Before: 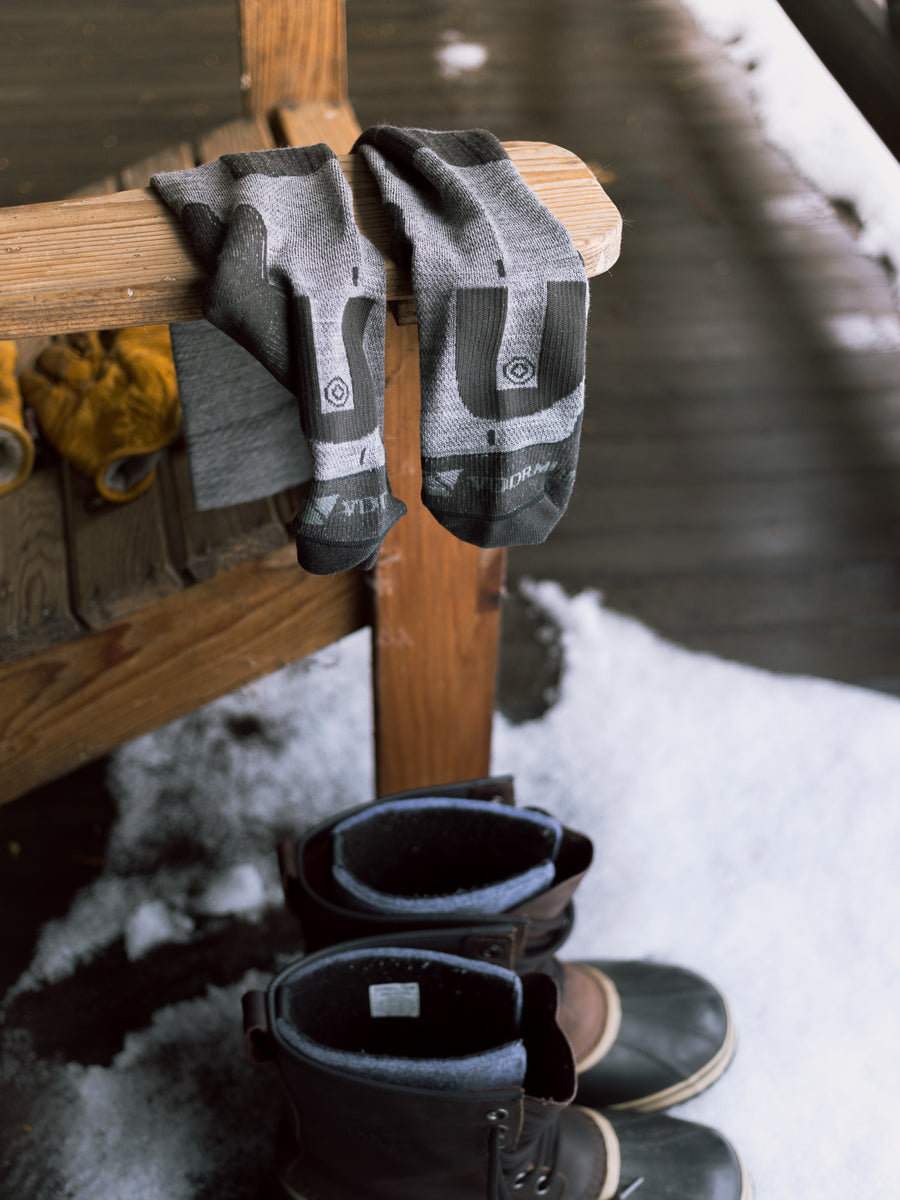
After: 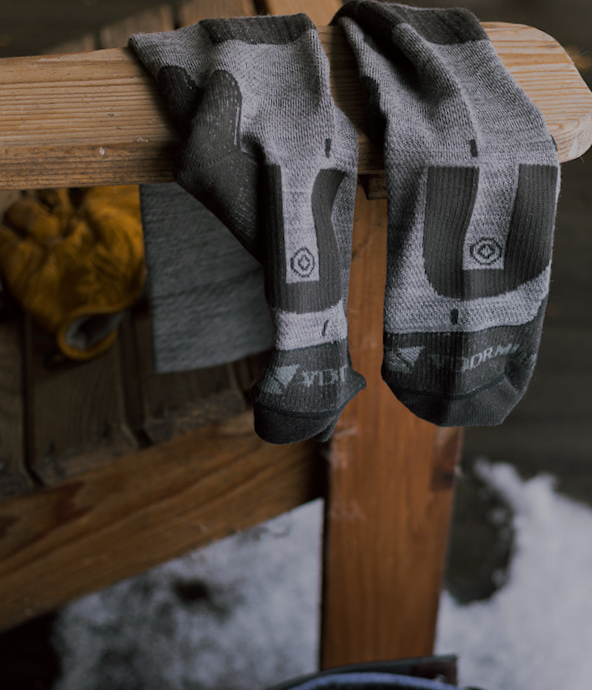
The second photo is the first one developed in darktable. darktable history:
crop and rotate: angle -4.99°, left 2.122%, top 6.945%, right 27.566%, bottom 30.519%
rotate and perspective: rotation -1.75°, automatic cropping off
exposure: exposure -1 EV, compensate highlight preservation false
